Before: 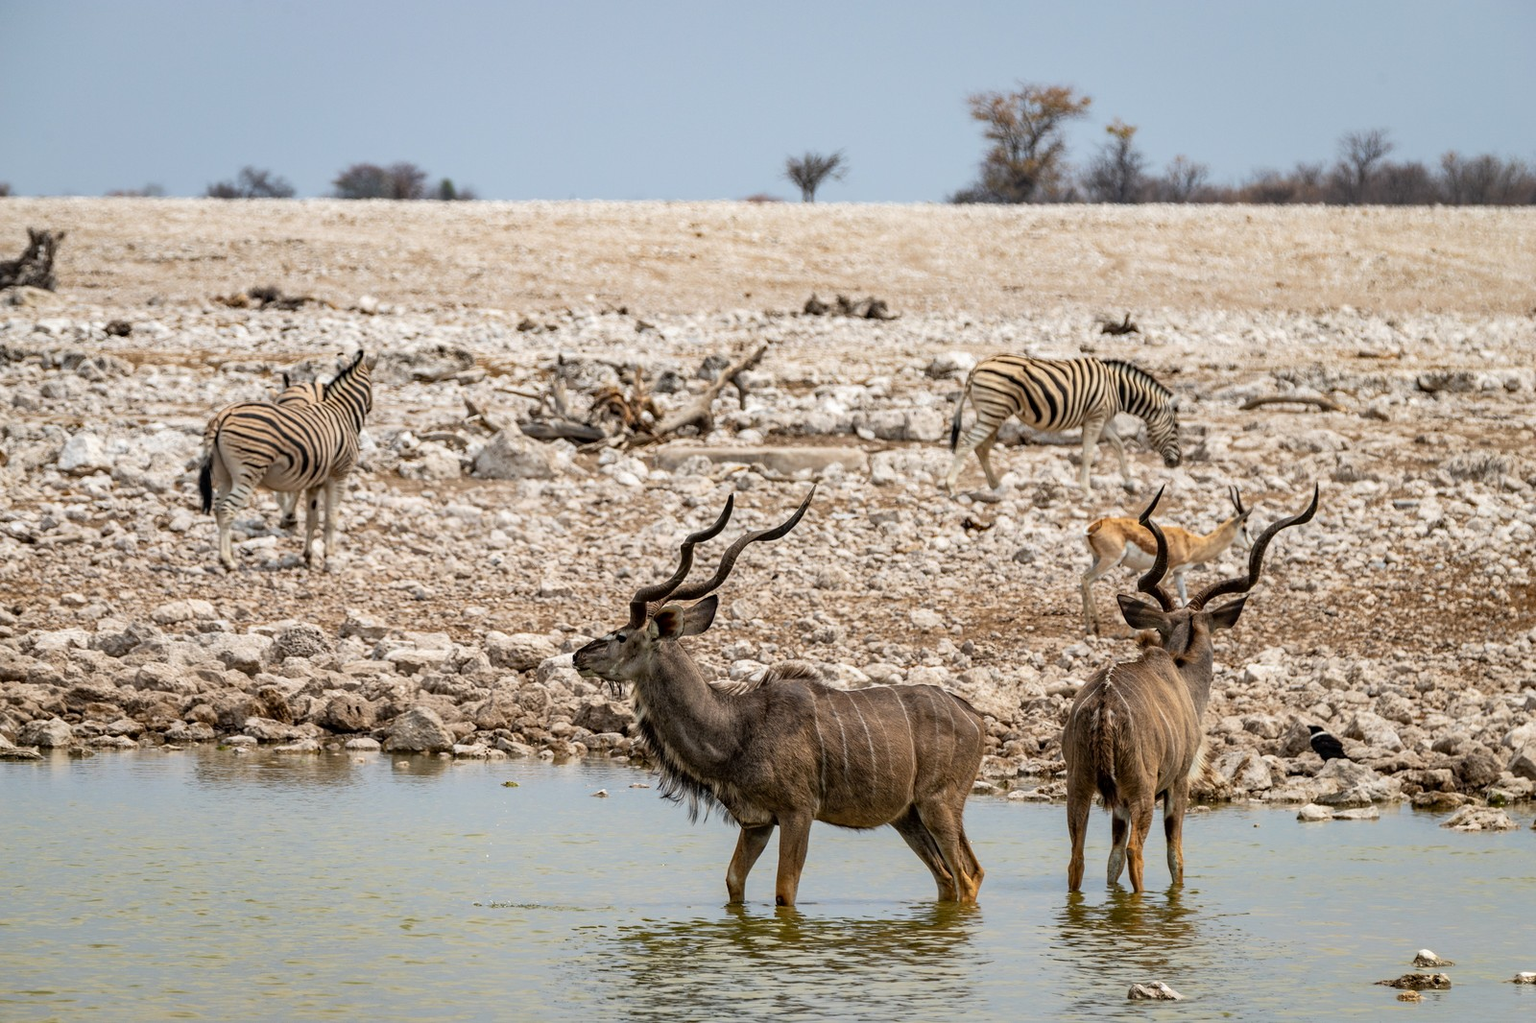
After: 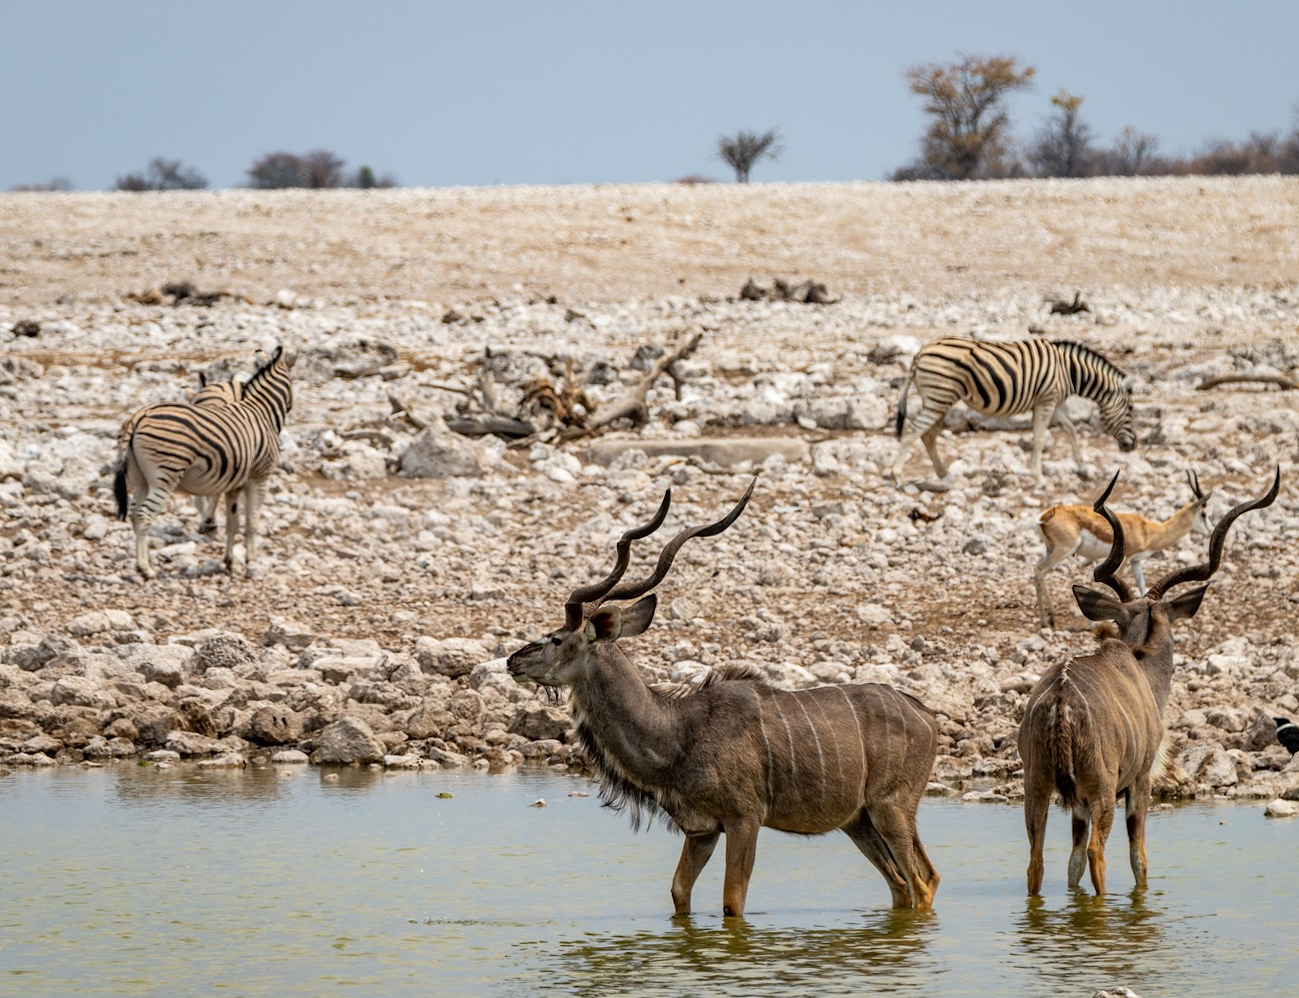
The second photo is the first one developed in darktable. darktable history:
crop and rotate: angle 1.15°, left 4.526%, top 1.174%, right 11.819%, bottom 2.399%
